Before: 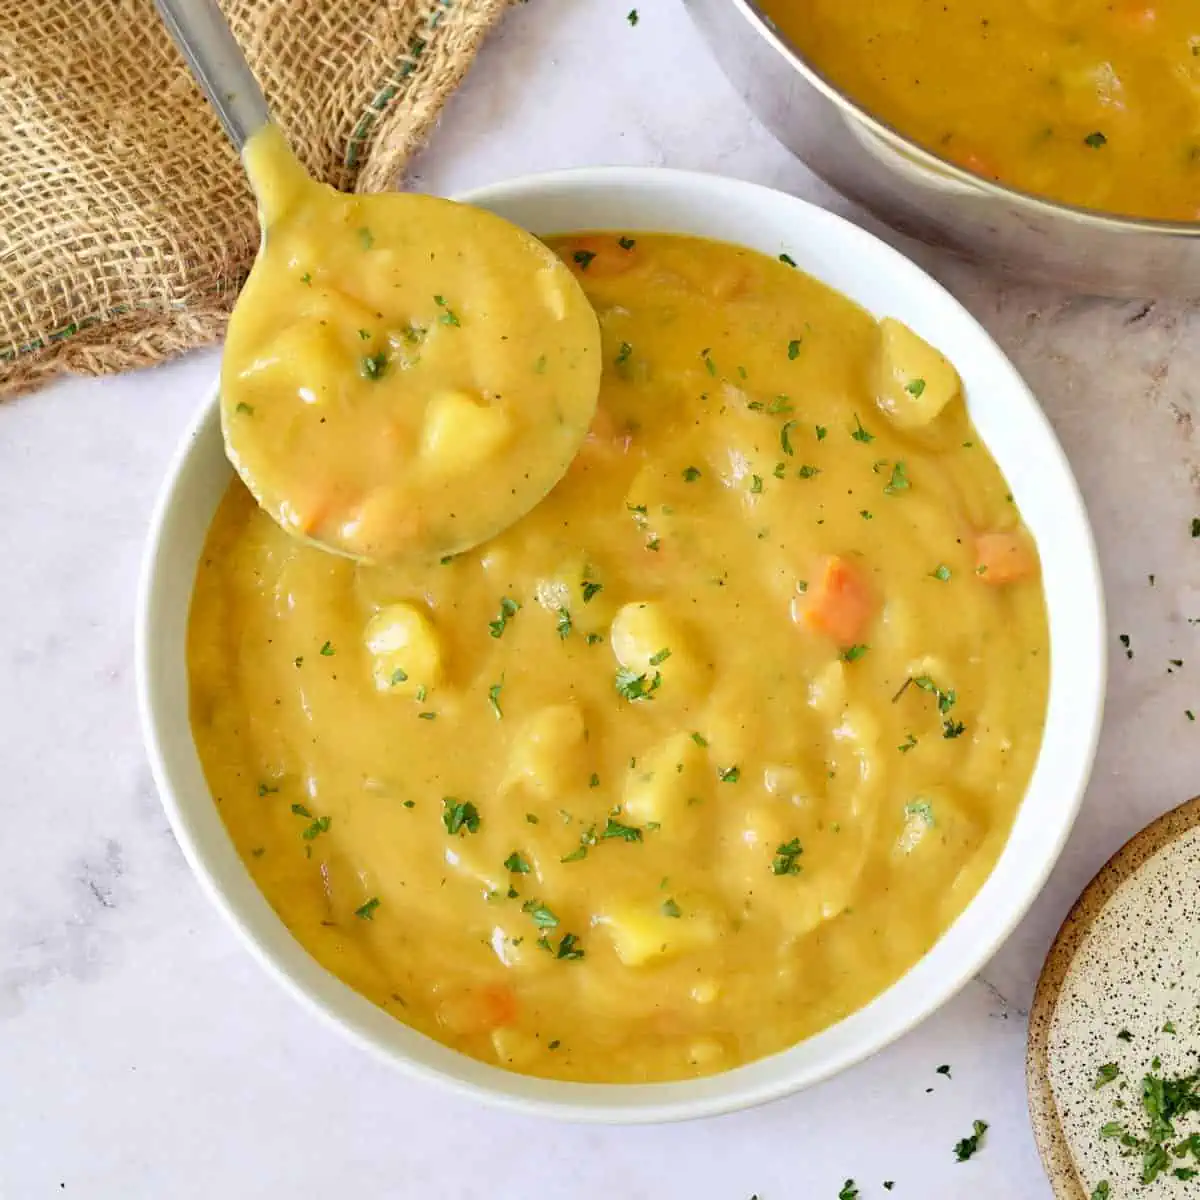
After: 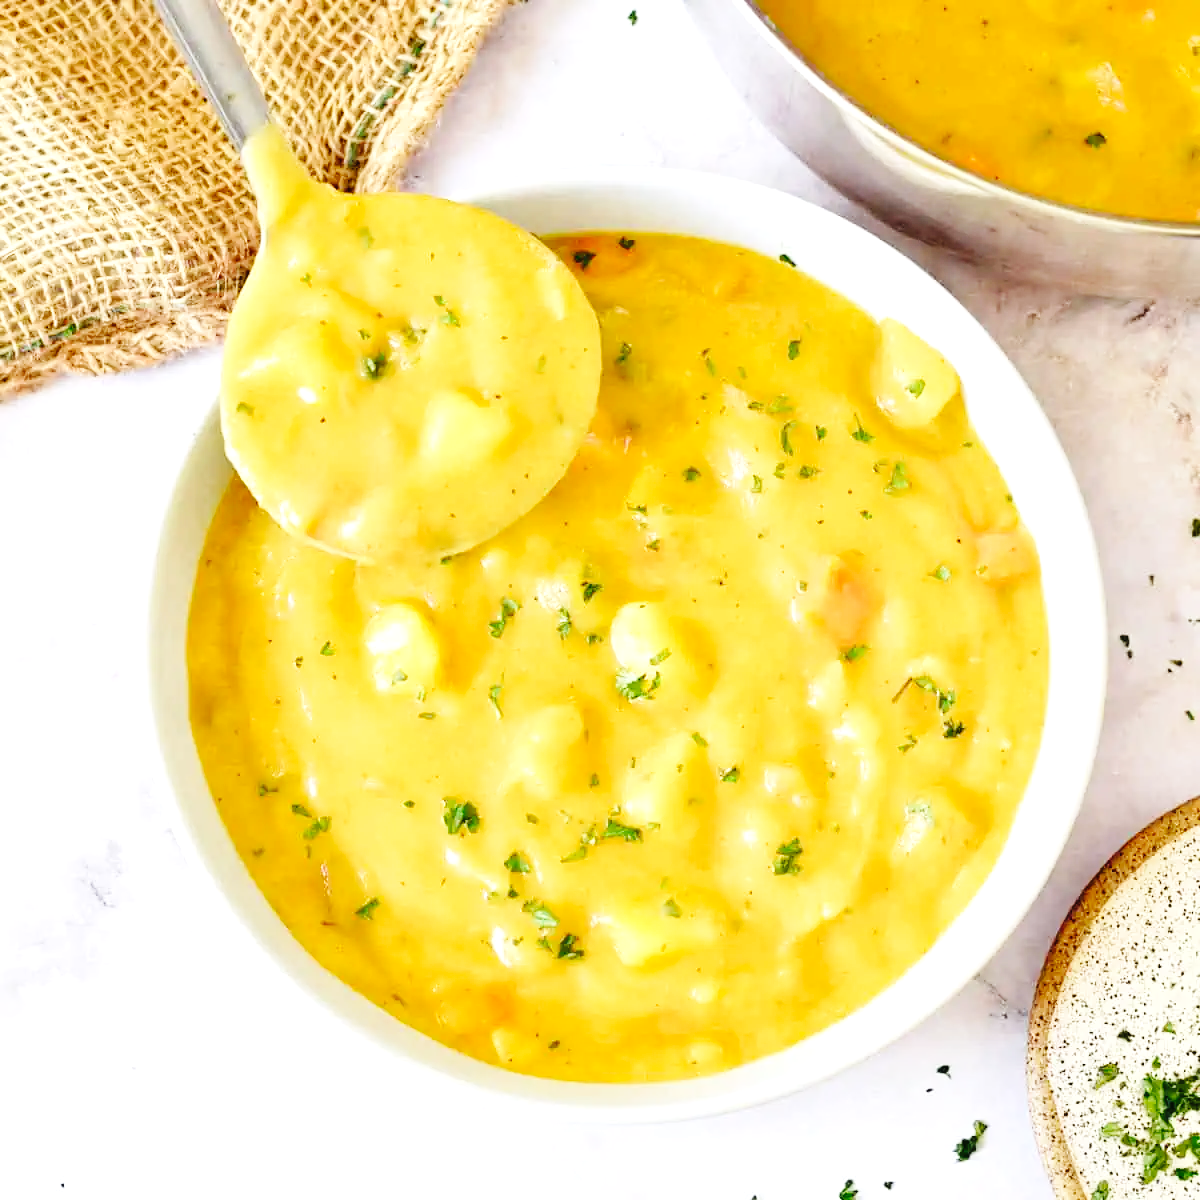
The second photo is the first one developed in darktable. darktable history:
base curve: curves: ch0 [(0, 0) (0.036, 0.025) (0.121, 0.166) (0.206, 0.329) (0.605, 0.79) (1, 1)], preserve colors none
exposure: black level correction -0.001, exposure 0.542 EV, compensate exposure bias true, compensate highlight preservation false
